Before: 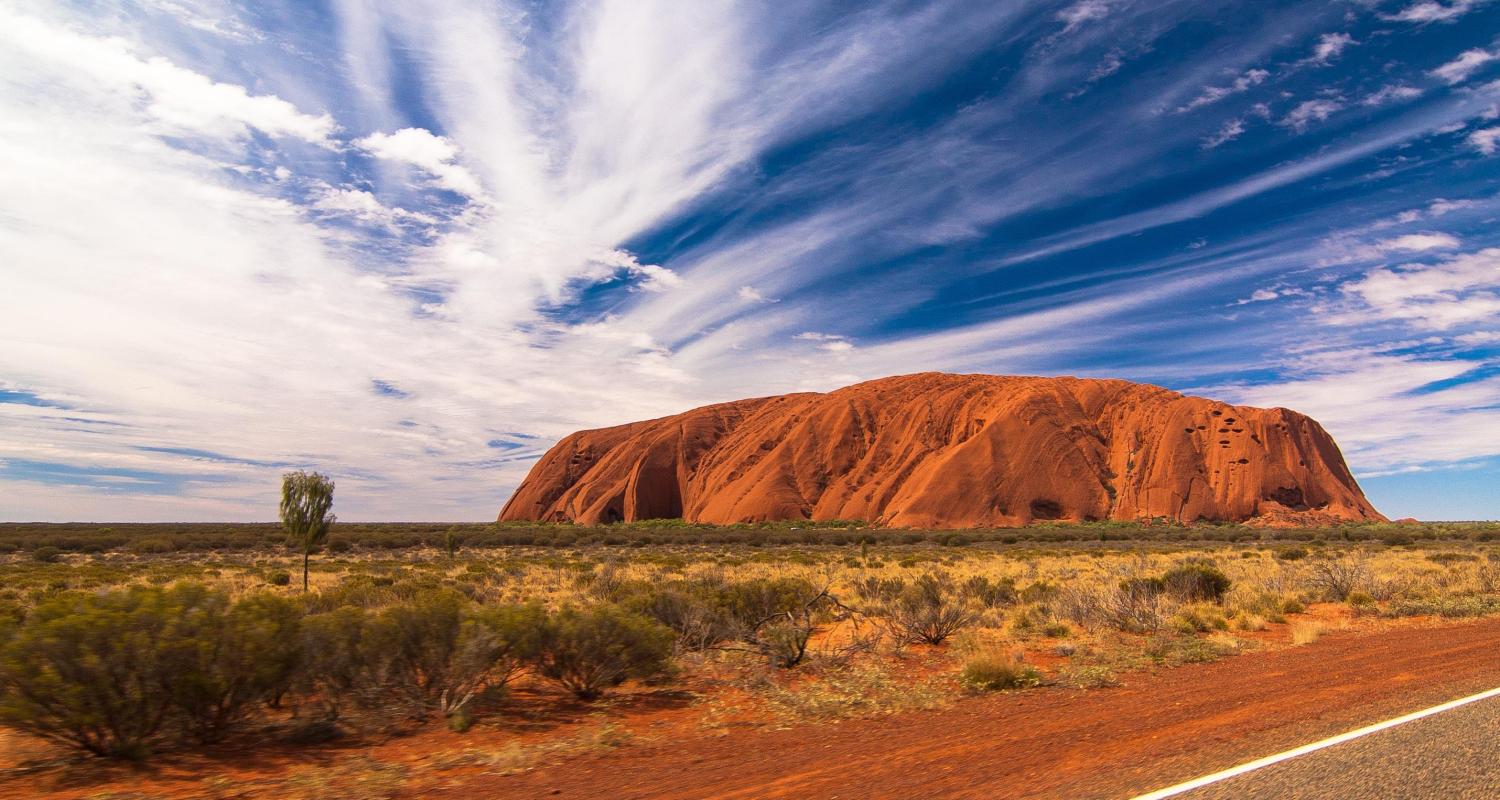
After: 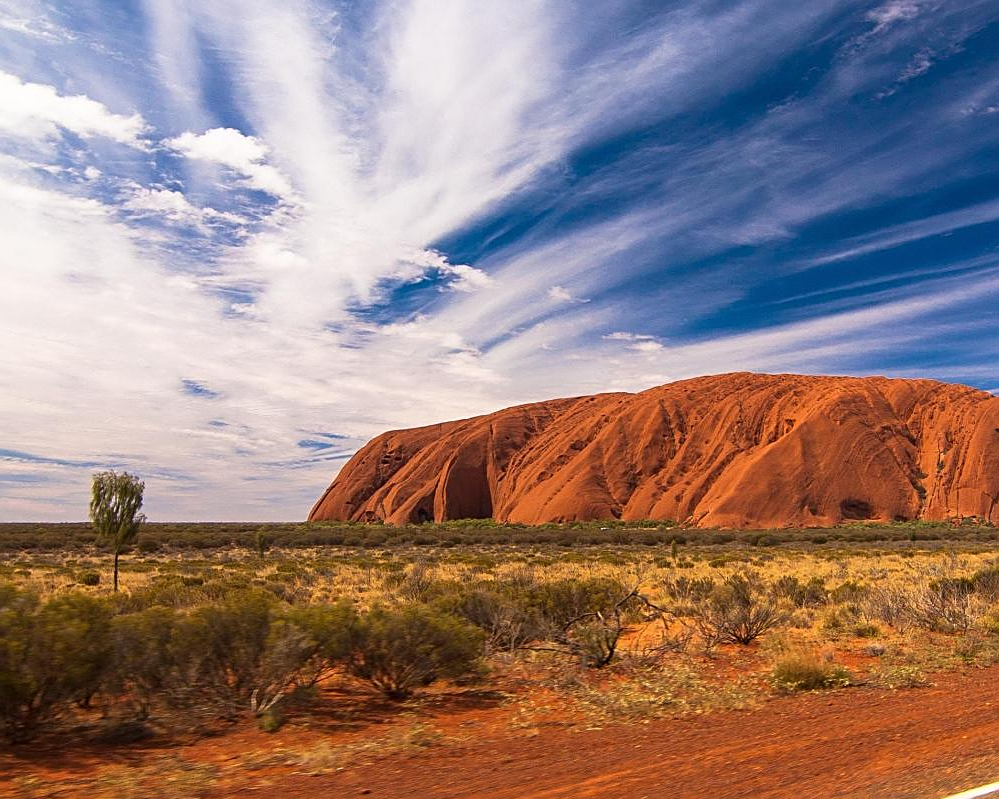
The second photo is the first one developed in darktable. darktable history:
crop and rotate: left 12.673%, right 20.66%
sharpen: on, module defaults
